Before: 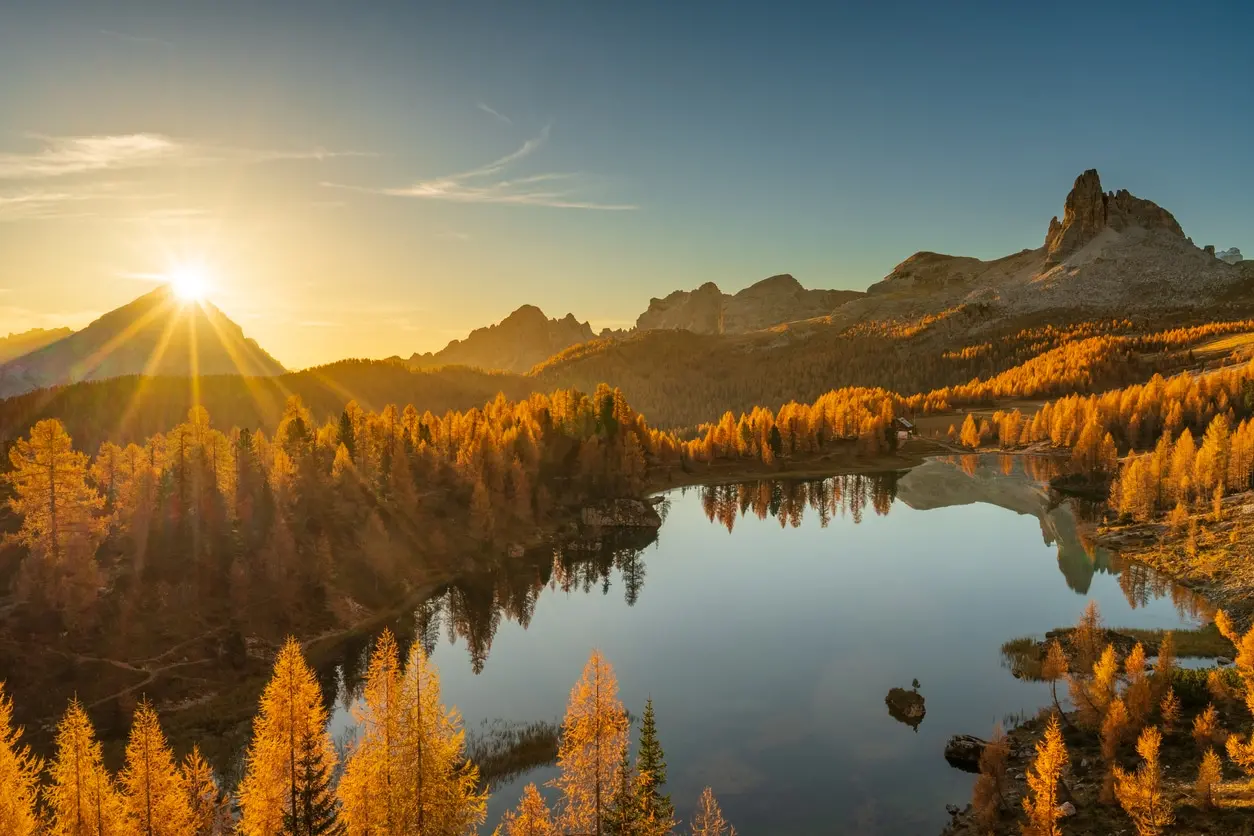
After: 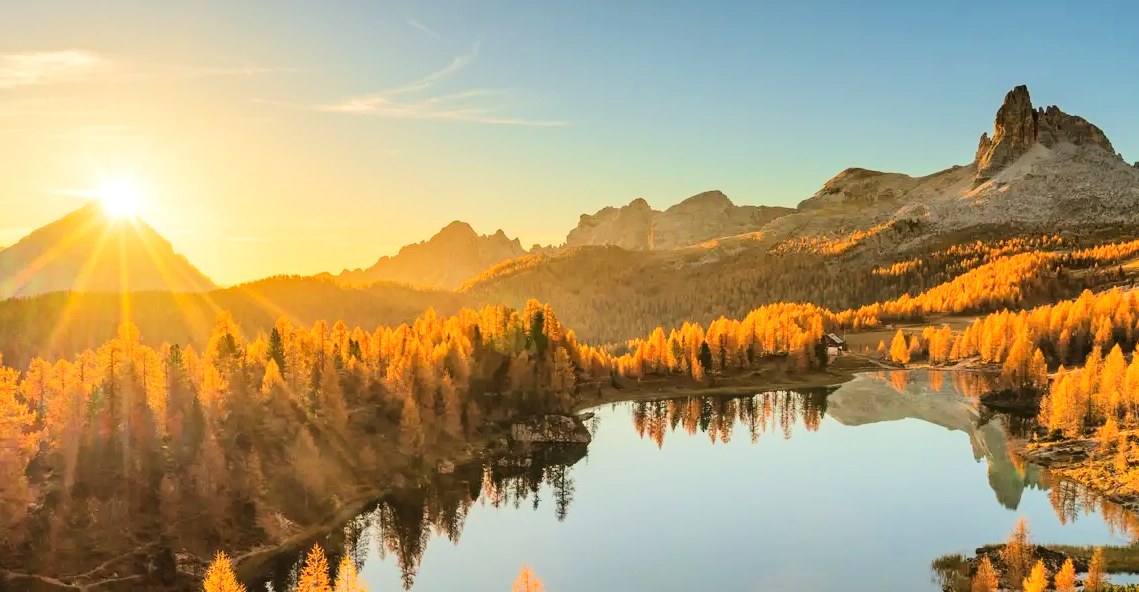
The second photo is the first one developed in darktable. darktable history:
tone equalizer: -7 EV 0.144 EV, -6 EV 0.6 EV, -5 EV 1.17 EV, -4 EV 1.34 EV, -3 EV 1.13 EV, -2 EV 0.6 EV, -1 EV 0.159 EV, edges refinement/feathering 500, mask exposure compensation -1.57 EV, preserve details no
crop: left 5.626%, top 10.131%, right 3.488%, bottom 18.962%
exposure: compensate highlight preservation false
